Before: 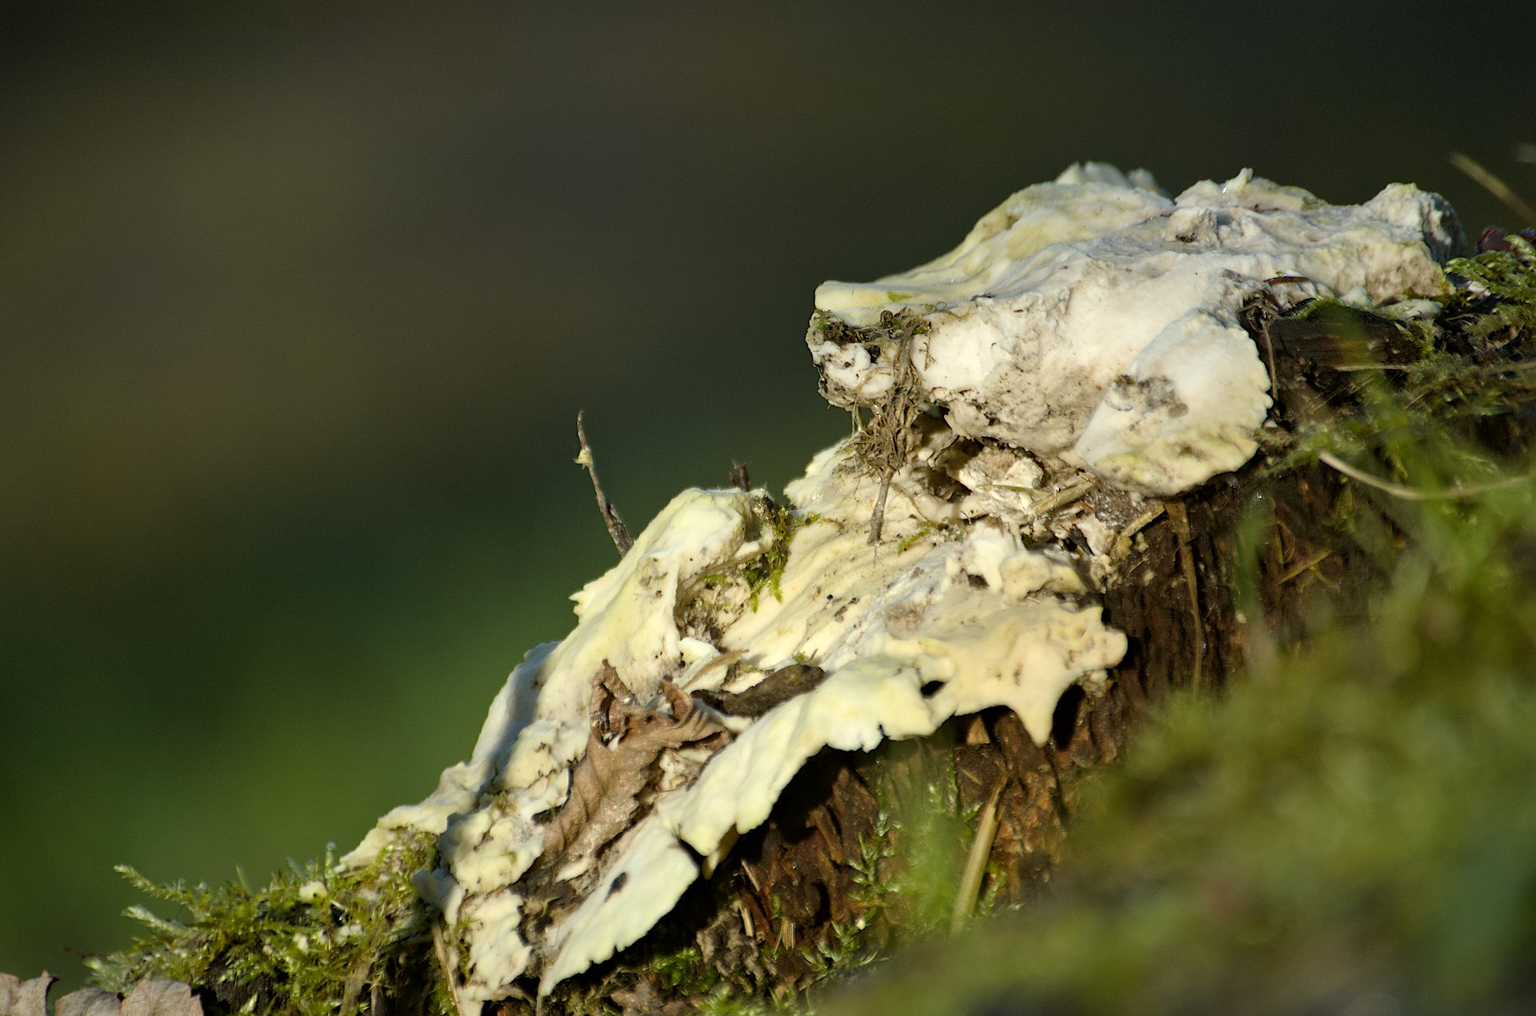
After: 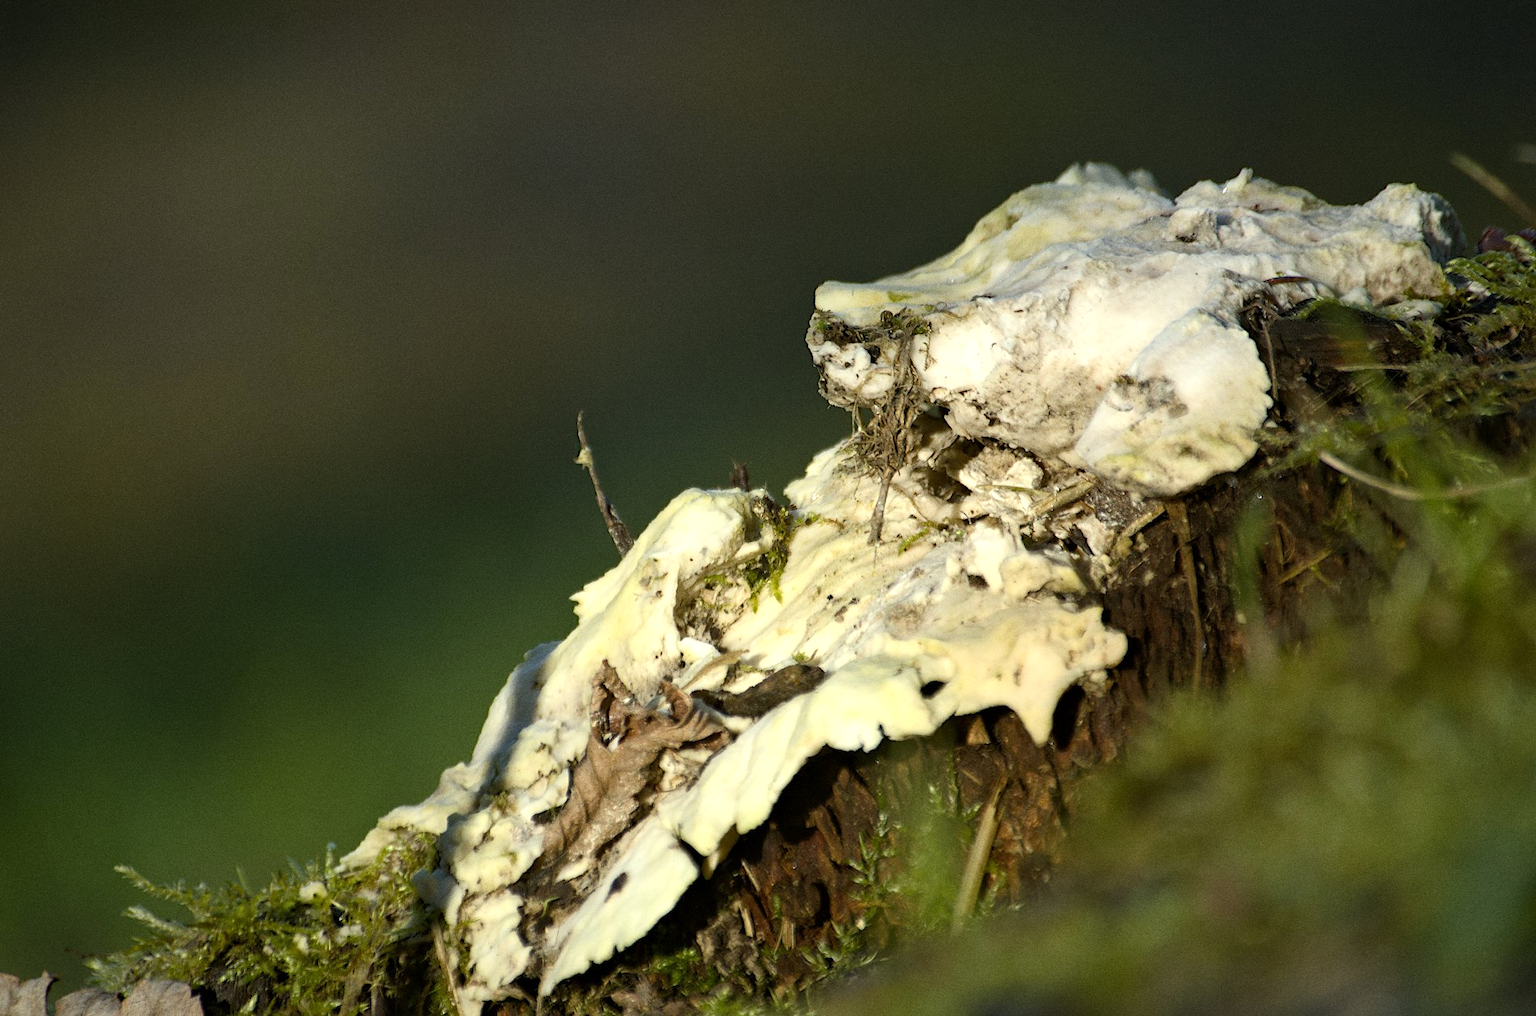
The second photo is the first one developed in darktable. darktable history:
grain: coarseness 0.09 ISO
tone equalizer: -8 EV -0.001 EV, -7 EV 0.001 EV, -6 EV -0.002 EV, -5 EV -0.003 EV, -4 EV -0.062 EV, -3 EV -0.222 EV, -2 EV -0.267 EV, -1 EV 0.105 EV, +0 EV 0.303 EV
